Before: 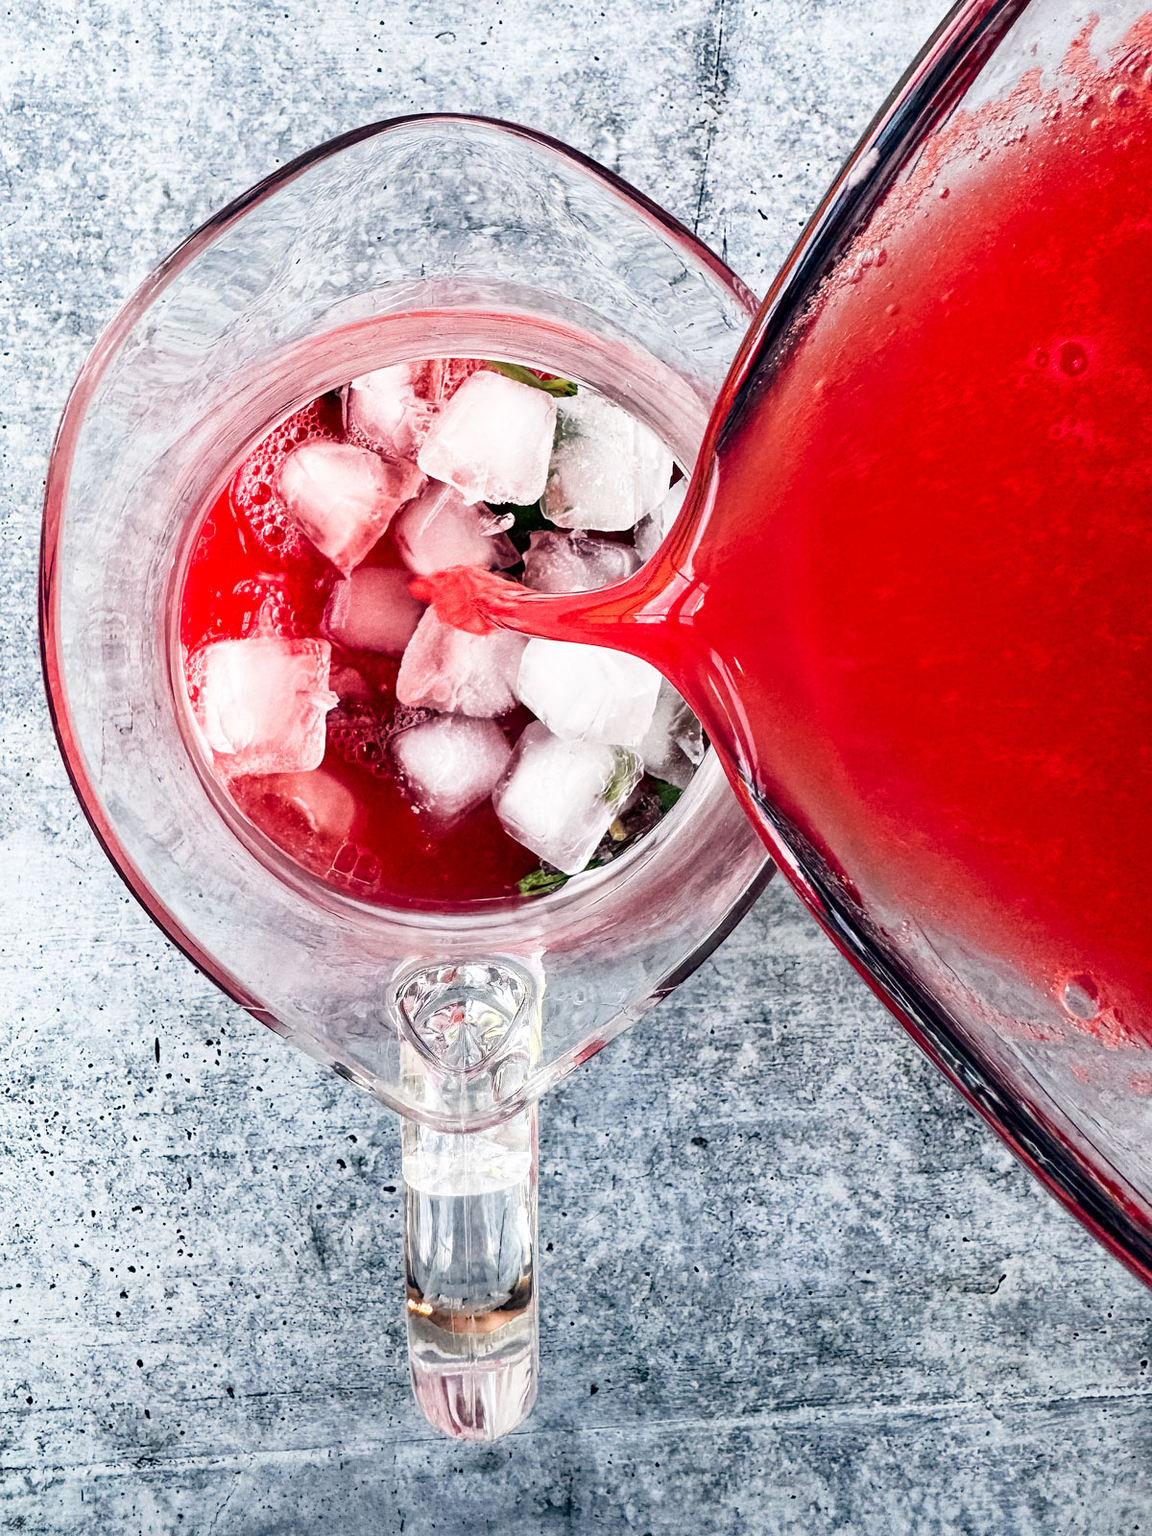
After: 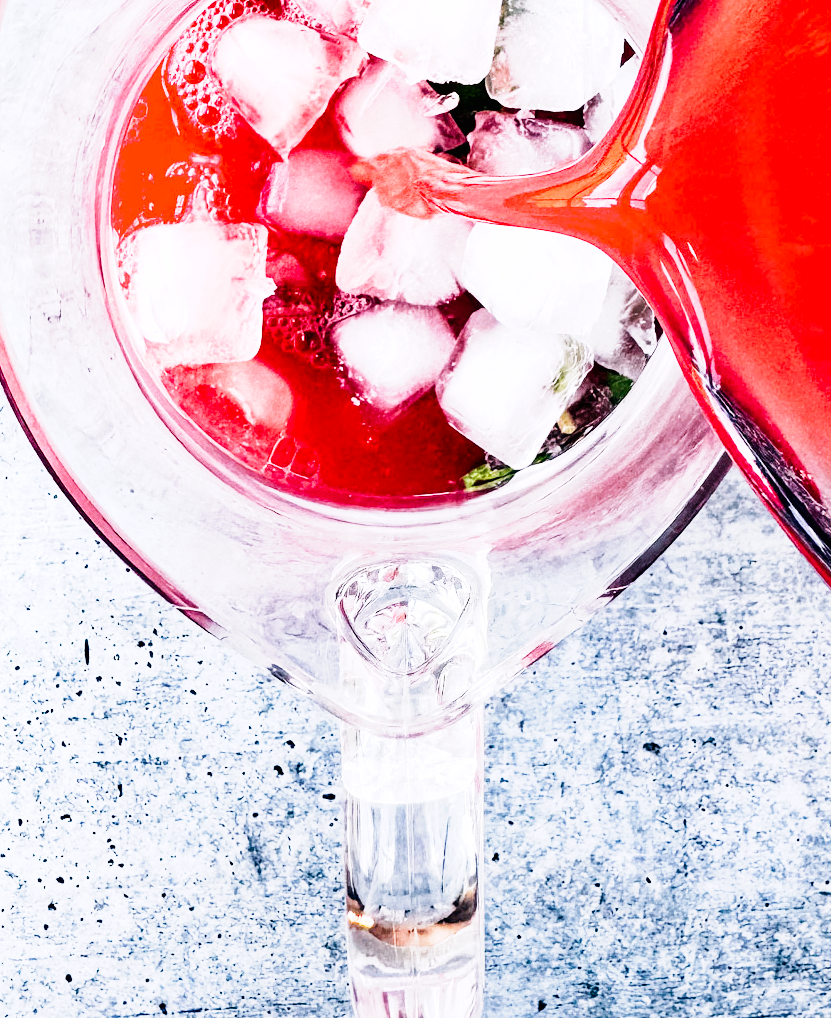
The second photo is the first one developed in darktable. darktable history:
crop: left 6.488%, top 27.668%, right 24.183%, bottom 8.656%
base curve: curves: ch0 [(0, 0) (0, 0.001) (0.001, 0.001) (0.004, 0.002) (0.007, 0.004) (0.015, 0.013) (0.033, 0.045) (0.052, 0.096) (0.075, 0.17) (0.099, 0.241) (0.163, 0.42) (0.219, 0.55) (0.259, 0.616) (0.327, 0.722) (0.365, 0.765) (0.522, 0.873) (0.547, 0.881) (0.689, 0.919) (0.826, 0.952) (1, 1)], preserve colors none
white balance: red 1.004, blue 1.096
